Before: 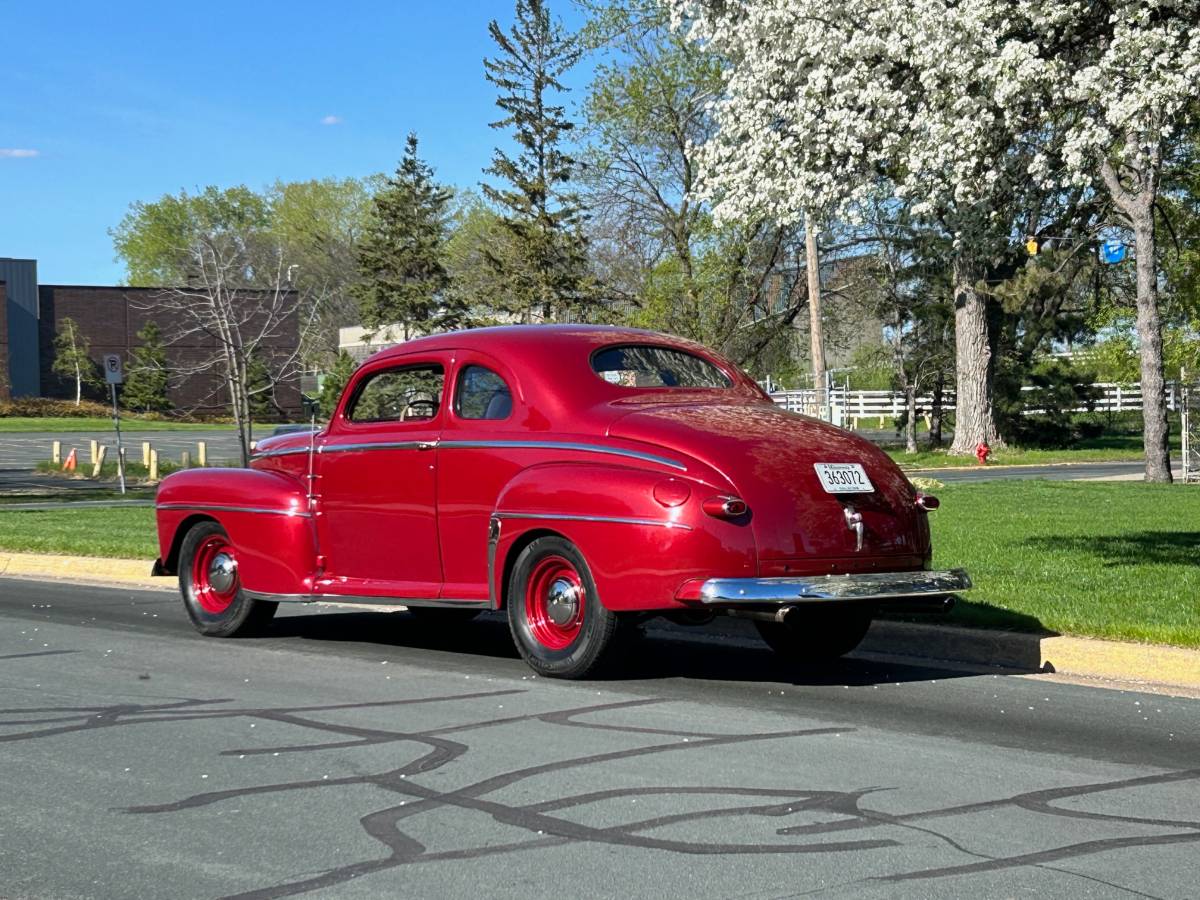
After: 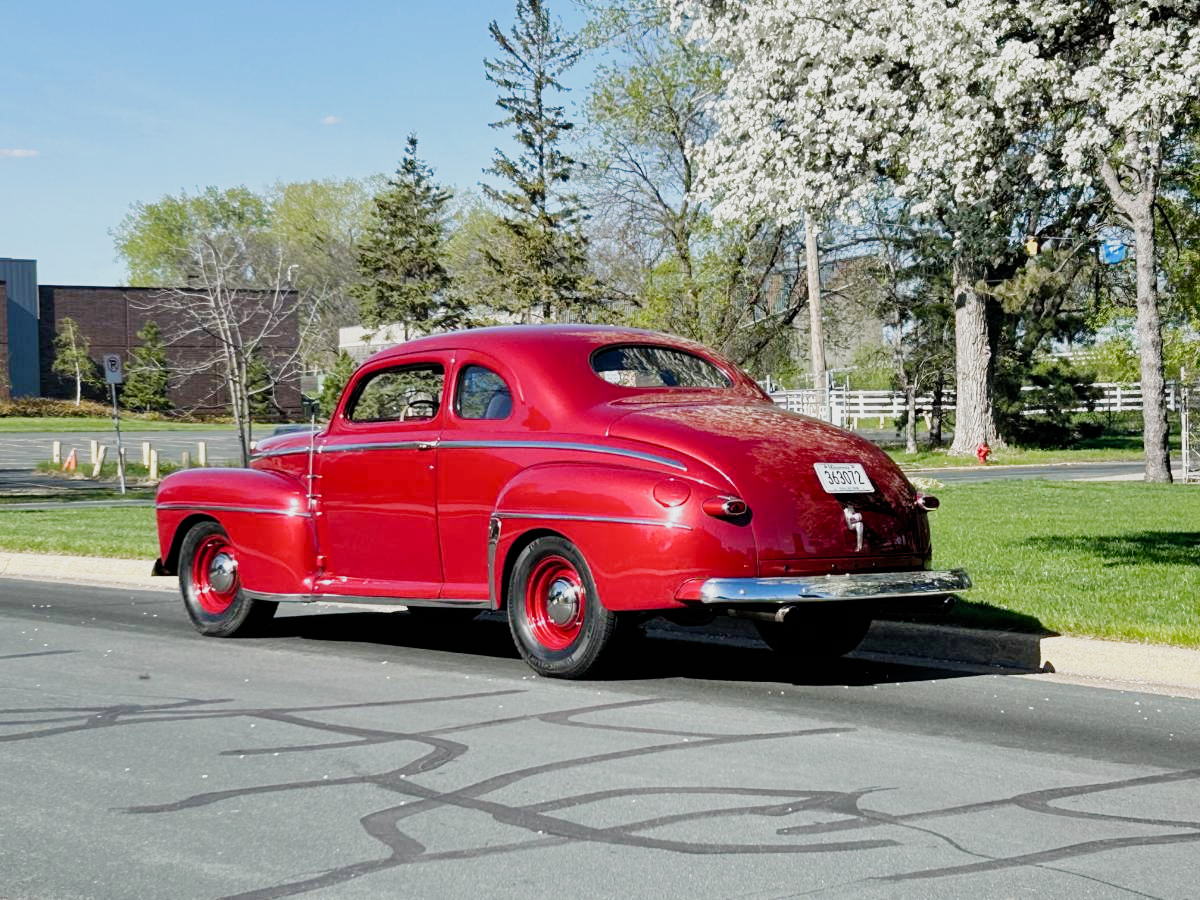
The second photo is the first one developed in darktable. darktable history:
filmic rgb: black relative exposure -7.65 EV, white relative exposure 4.56 EV, hardness 3.61, preserve chrominance no, color science v5 (2021)
exposure: exposure 0.754 EV, compensate highlight preservation false
